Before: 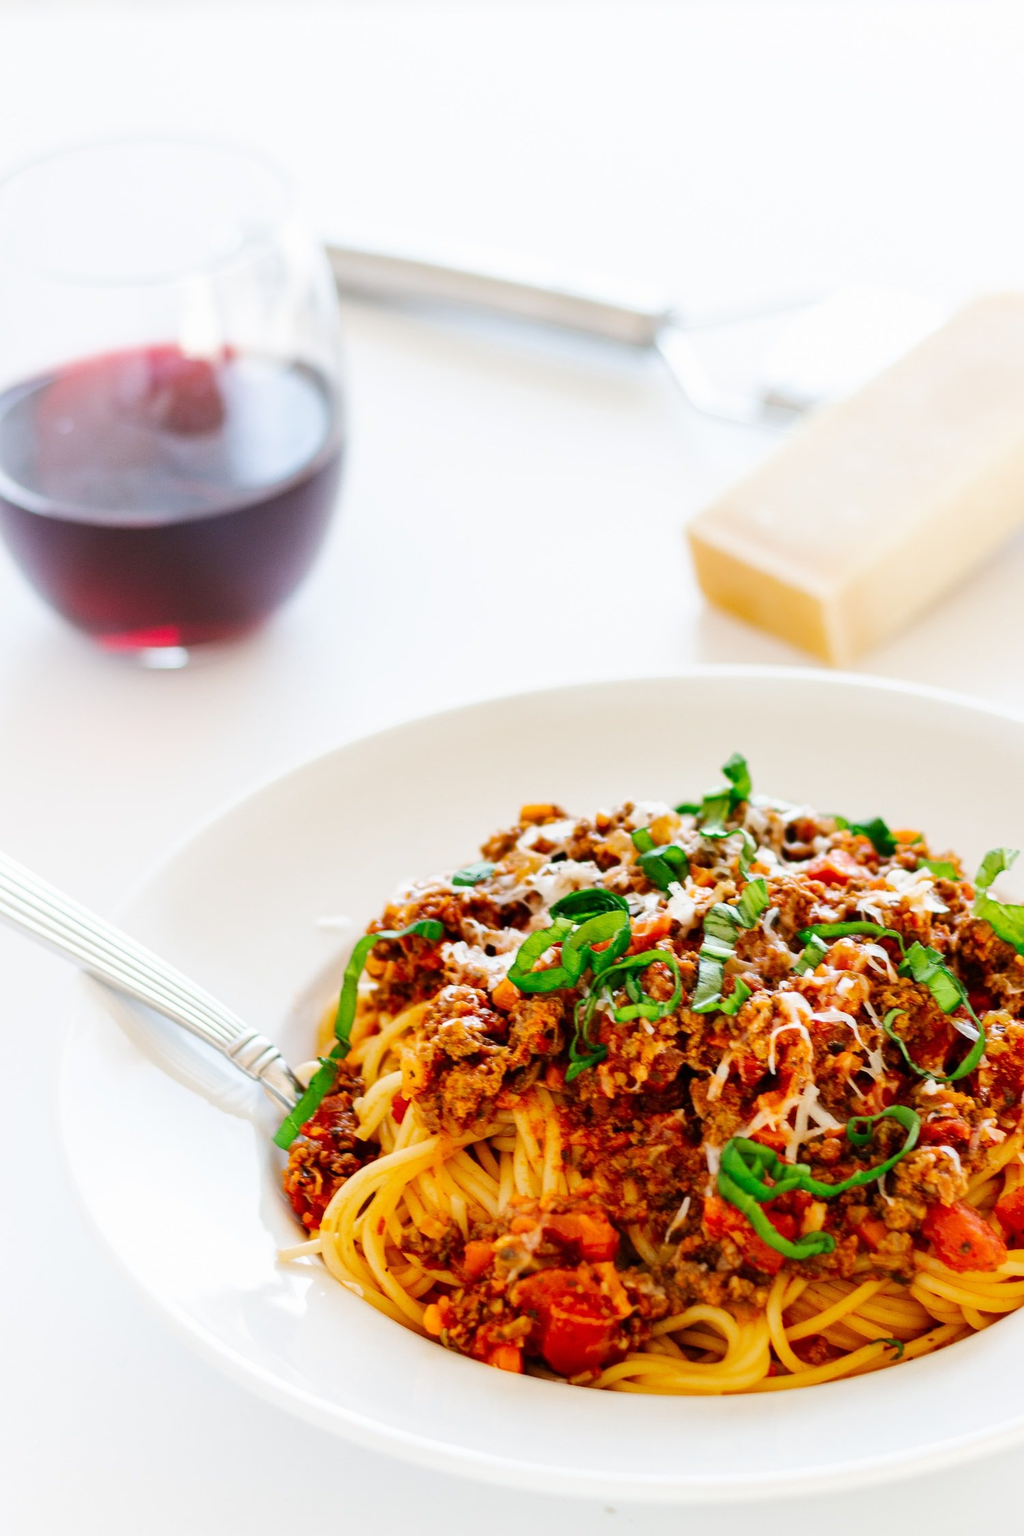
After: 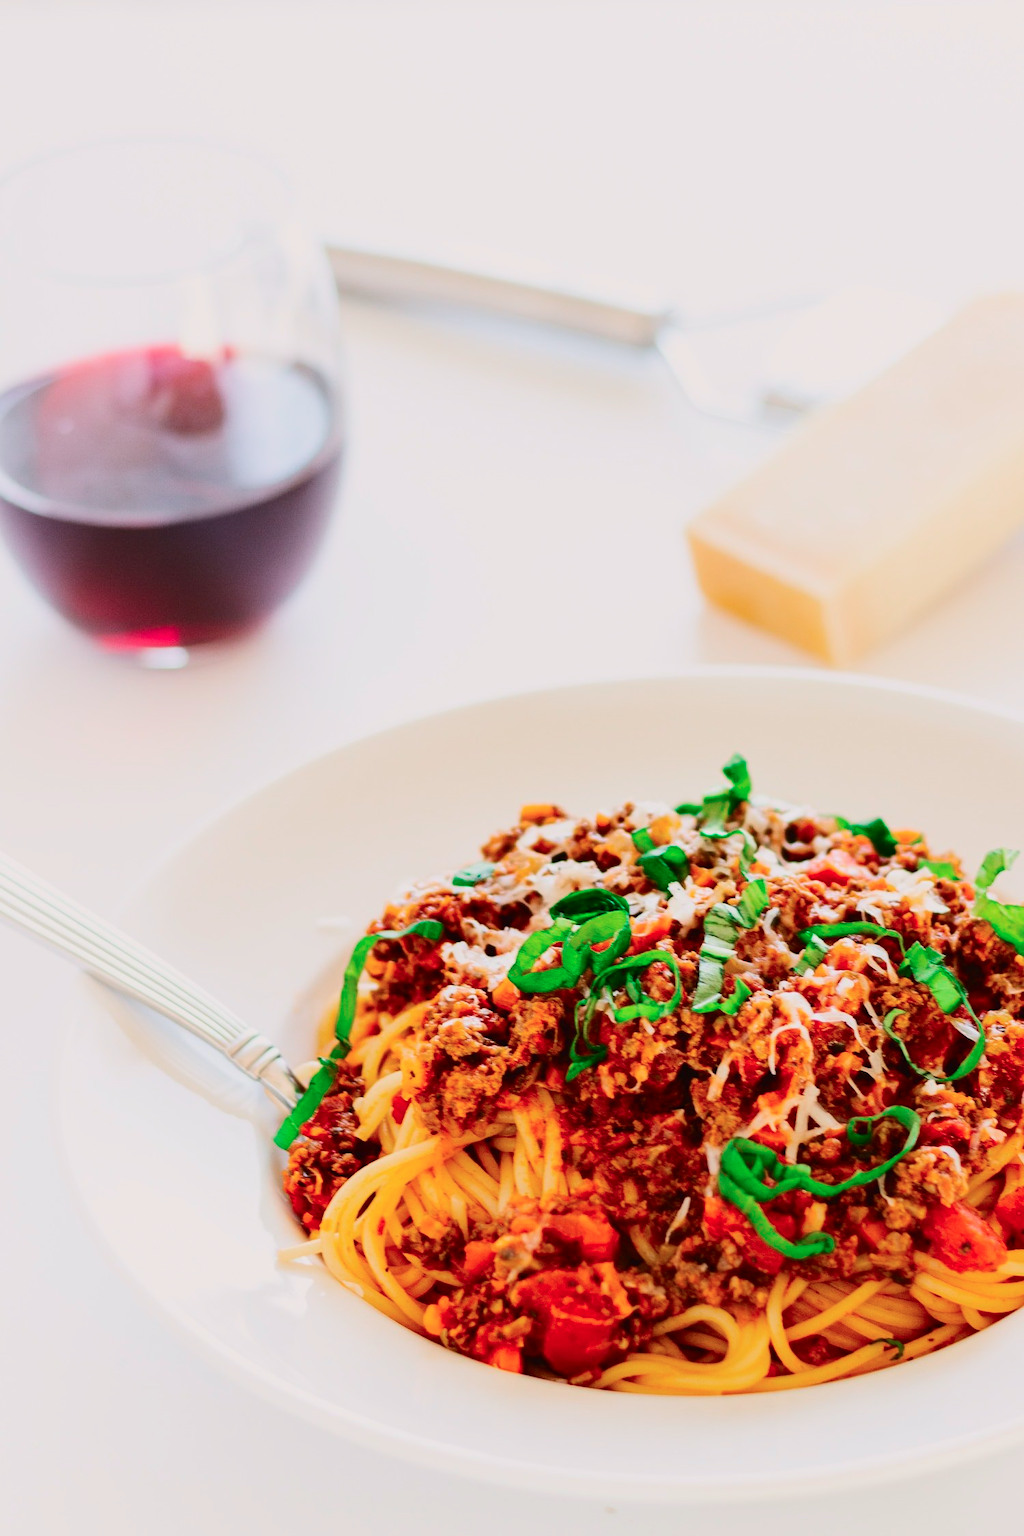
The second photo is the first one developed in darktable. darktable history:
tone curve: curves: ch0 [(0, 0.019) (0.204, 0.162) (0.491, 0.519) (0.748, 0.765) (1, 0.919)]; ch1 [(0, 0) (0.201, 0.113) (0.372, 0.282) (0.443, 0.434) (0.496, 0.504) (0.566, 0.585) (0.761, 0.803) (1, 1)]; ch2 [(0, 0) (0.434, 0.447) (0.483, 0.487) (0.555, 0.563) (0.697, 0.68) (1, 1)], color space Lab, independent channels, preserve colors none
